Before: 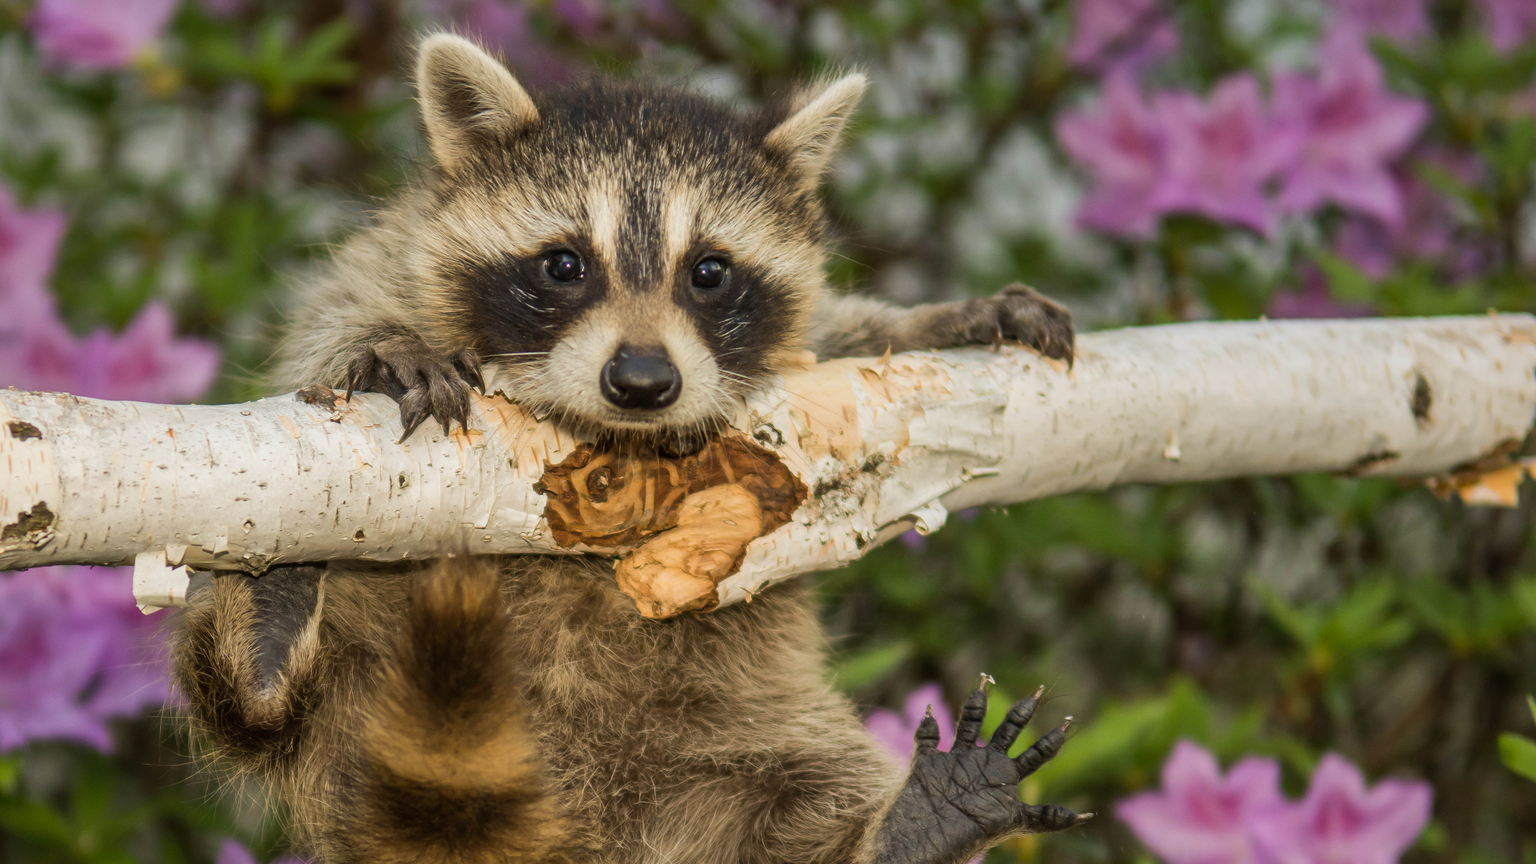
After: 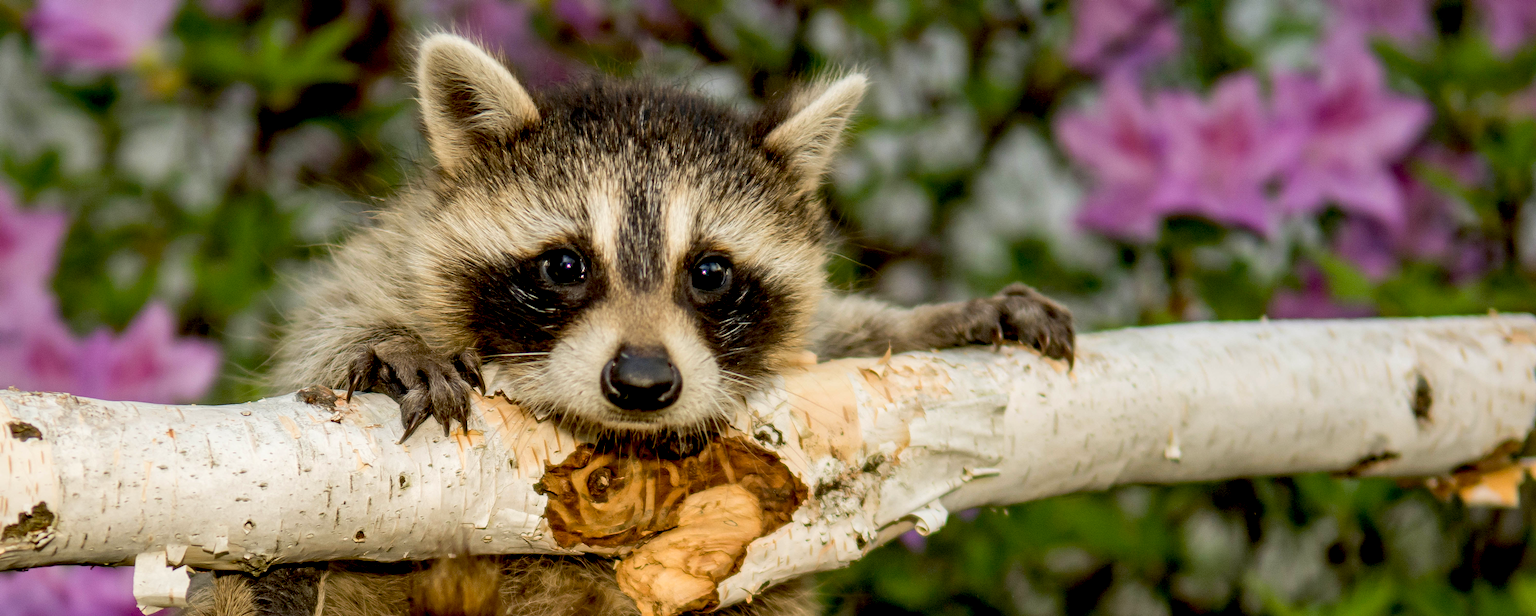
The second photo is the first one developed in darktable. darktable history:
exposure: black level correction 0.025, exposure 0.18 EV, compensate highlight preservation false
crop: bottom 28.637%
